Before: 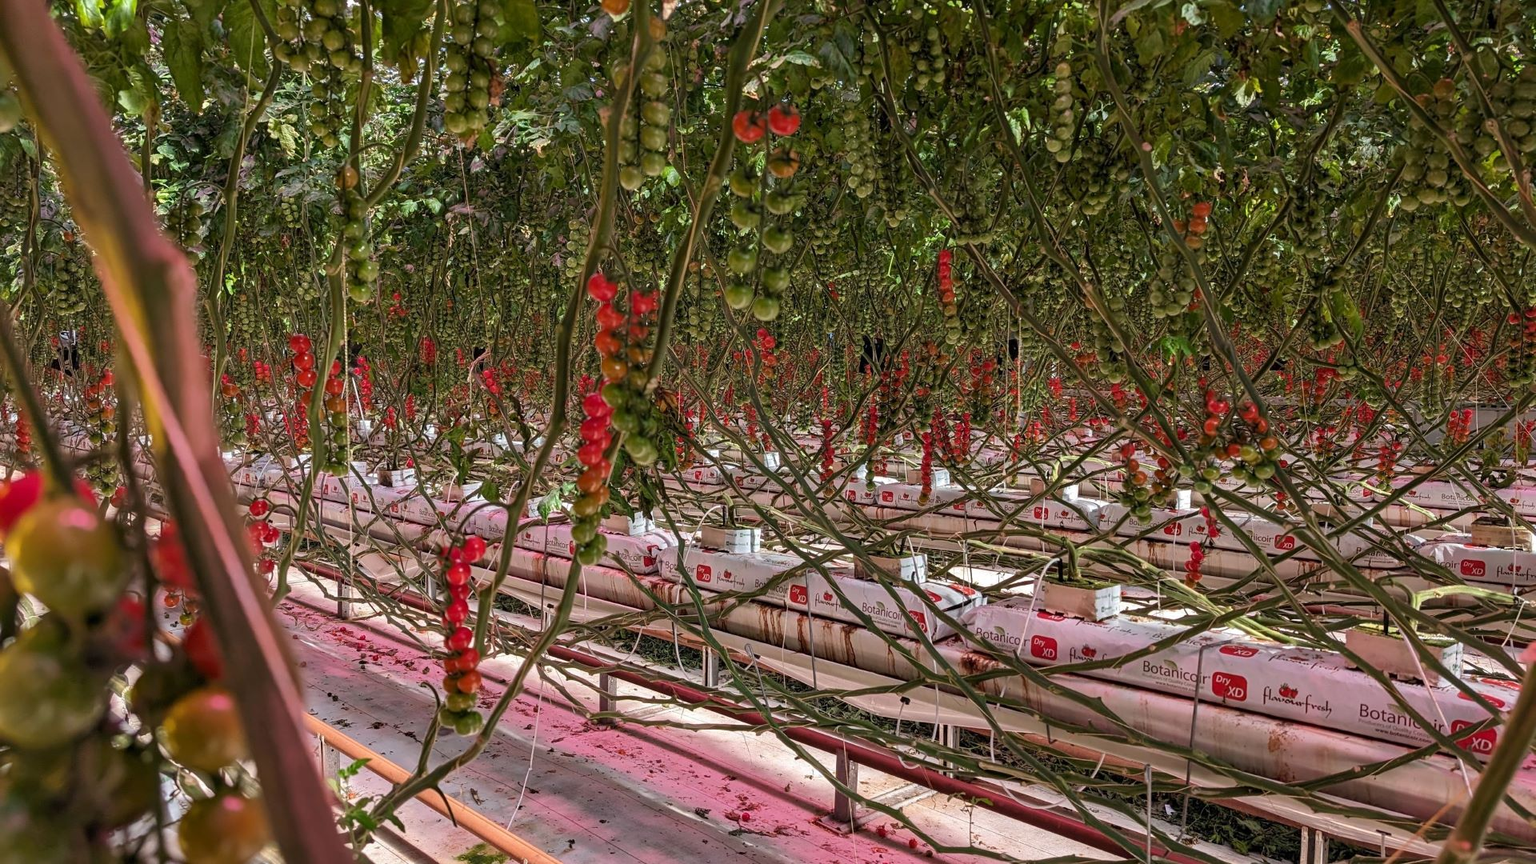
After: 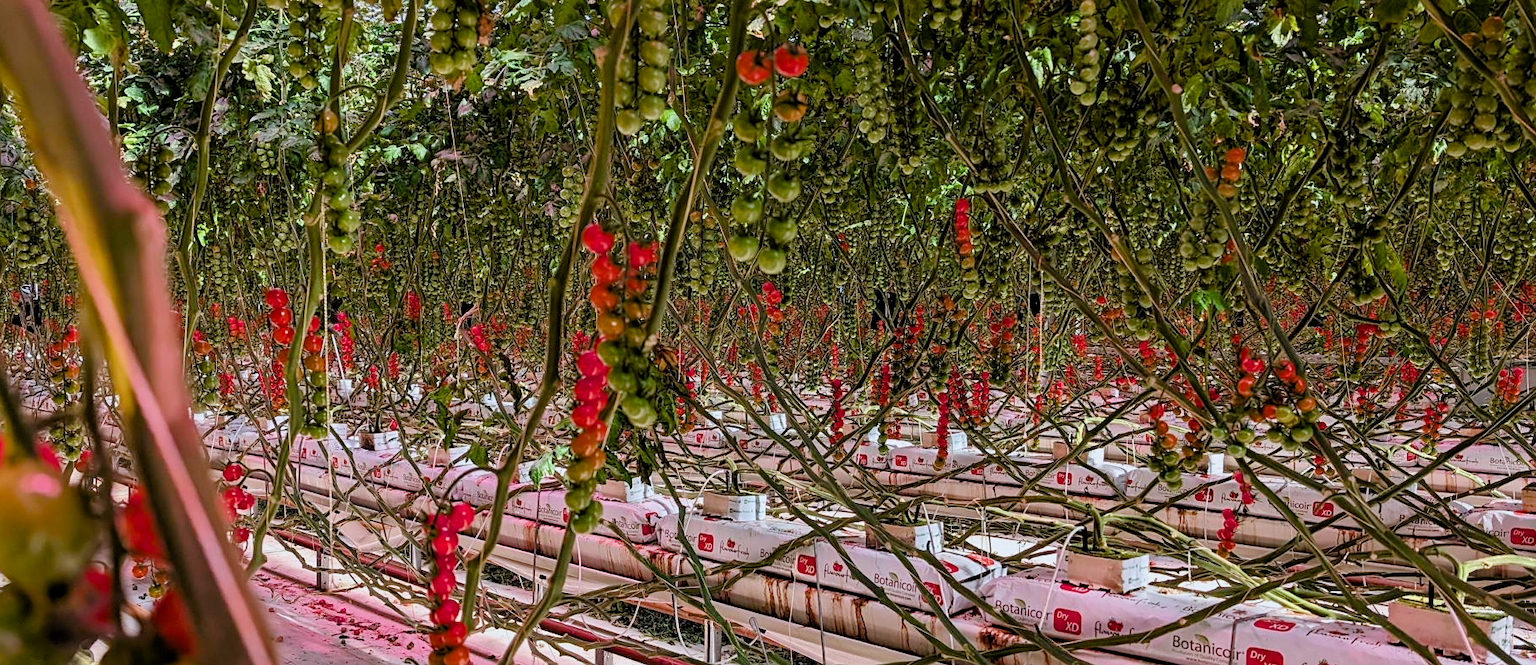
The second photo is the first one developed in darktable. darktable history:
color balance rgb: highlights gain › luminance 16.501%, highlights gain › chroma 2.939%, highlights gain › hue 256.8°, perceptual saturation grading › global saturation 20%, perceptual saturation grading › highlights -25.438%, perceptual saturation grading › shadows 26.045%
crop: left 2.624%, top 7.359%, right 3.291%, bottom 20.156%
exposure: exposure 0.292 EV, compensate exposure bias true, compensate highlight preservation false
filmic rgb: black relative exposure -7.95 EV, white relative exposure 4.19 EV, threshold 2.97 EV, hardness 4.03, latitude 52.03%, contrast 1.011, shadows ↔ highlights balance 5.85%, color science v6 (2022), enable highlight reconstruction true
sharpen: amount 0.202
